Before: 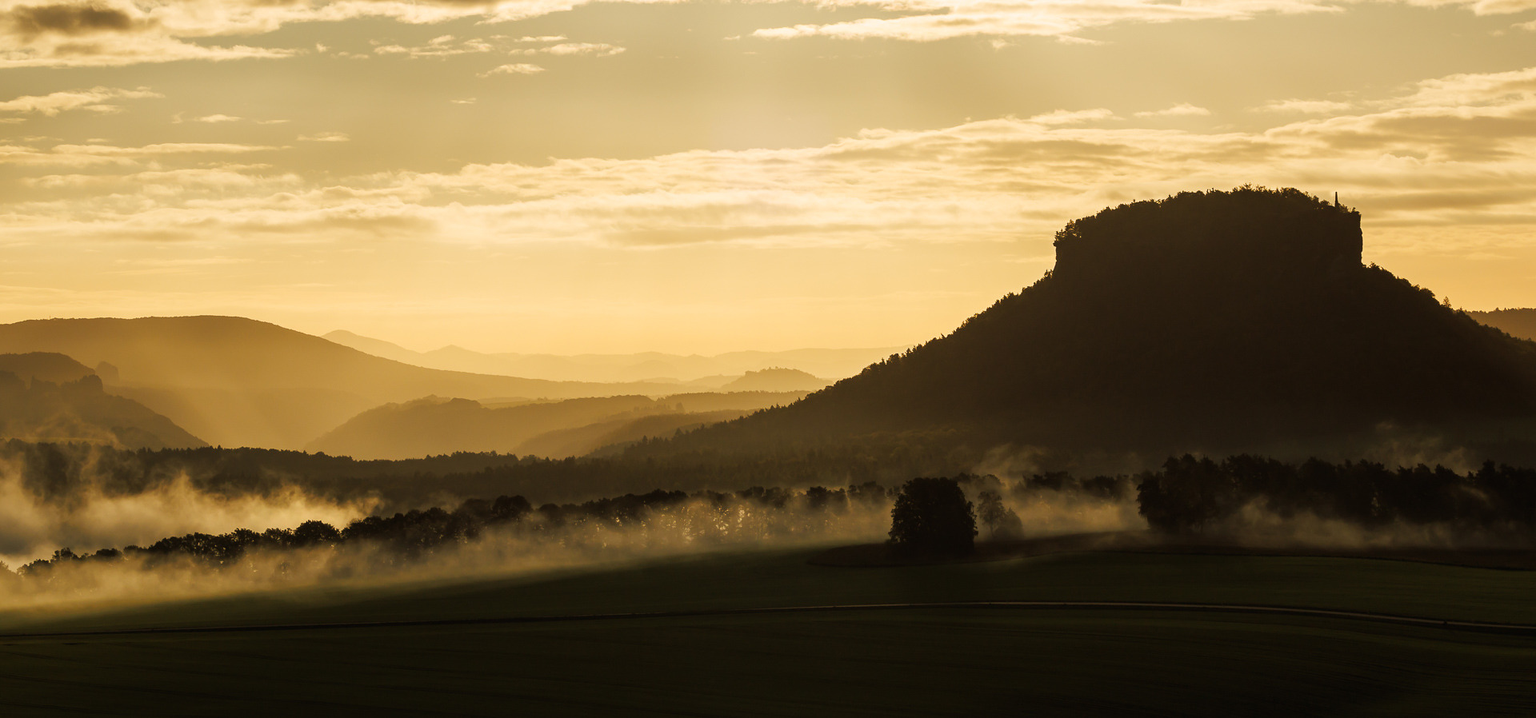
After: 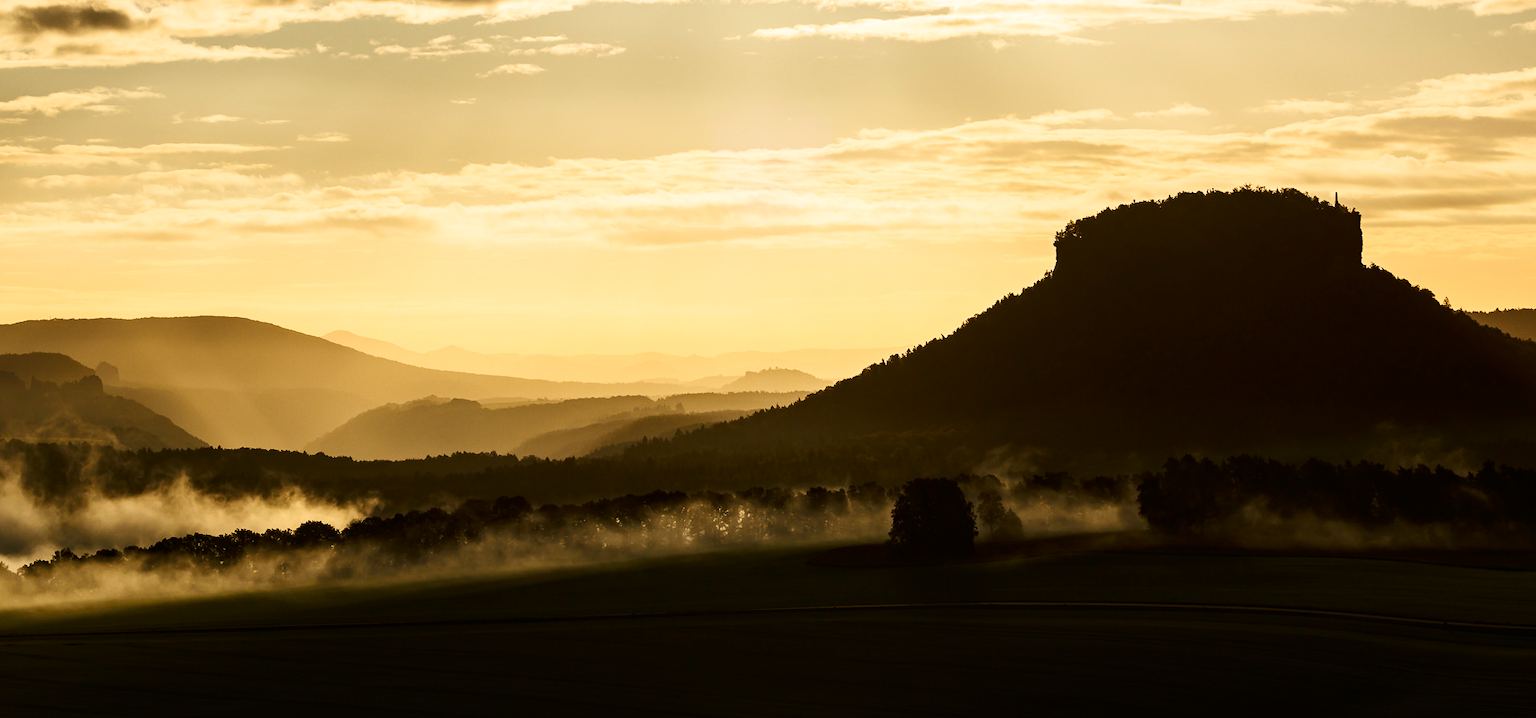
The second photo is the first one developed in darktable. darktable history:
haze removal: compatibility mode true, adaptive false
contrast brightness saturation: contrast 0.273
